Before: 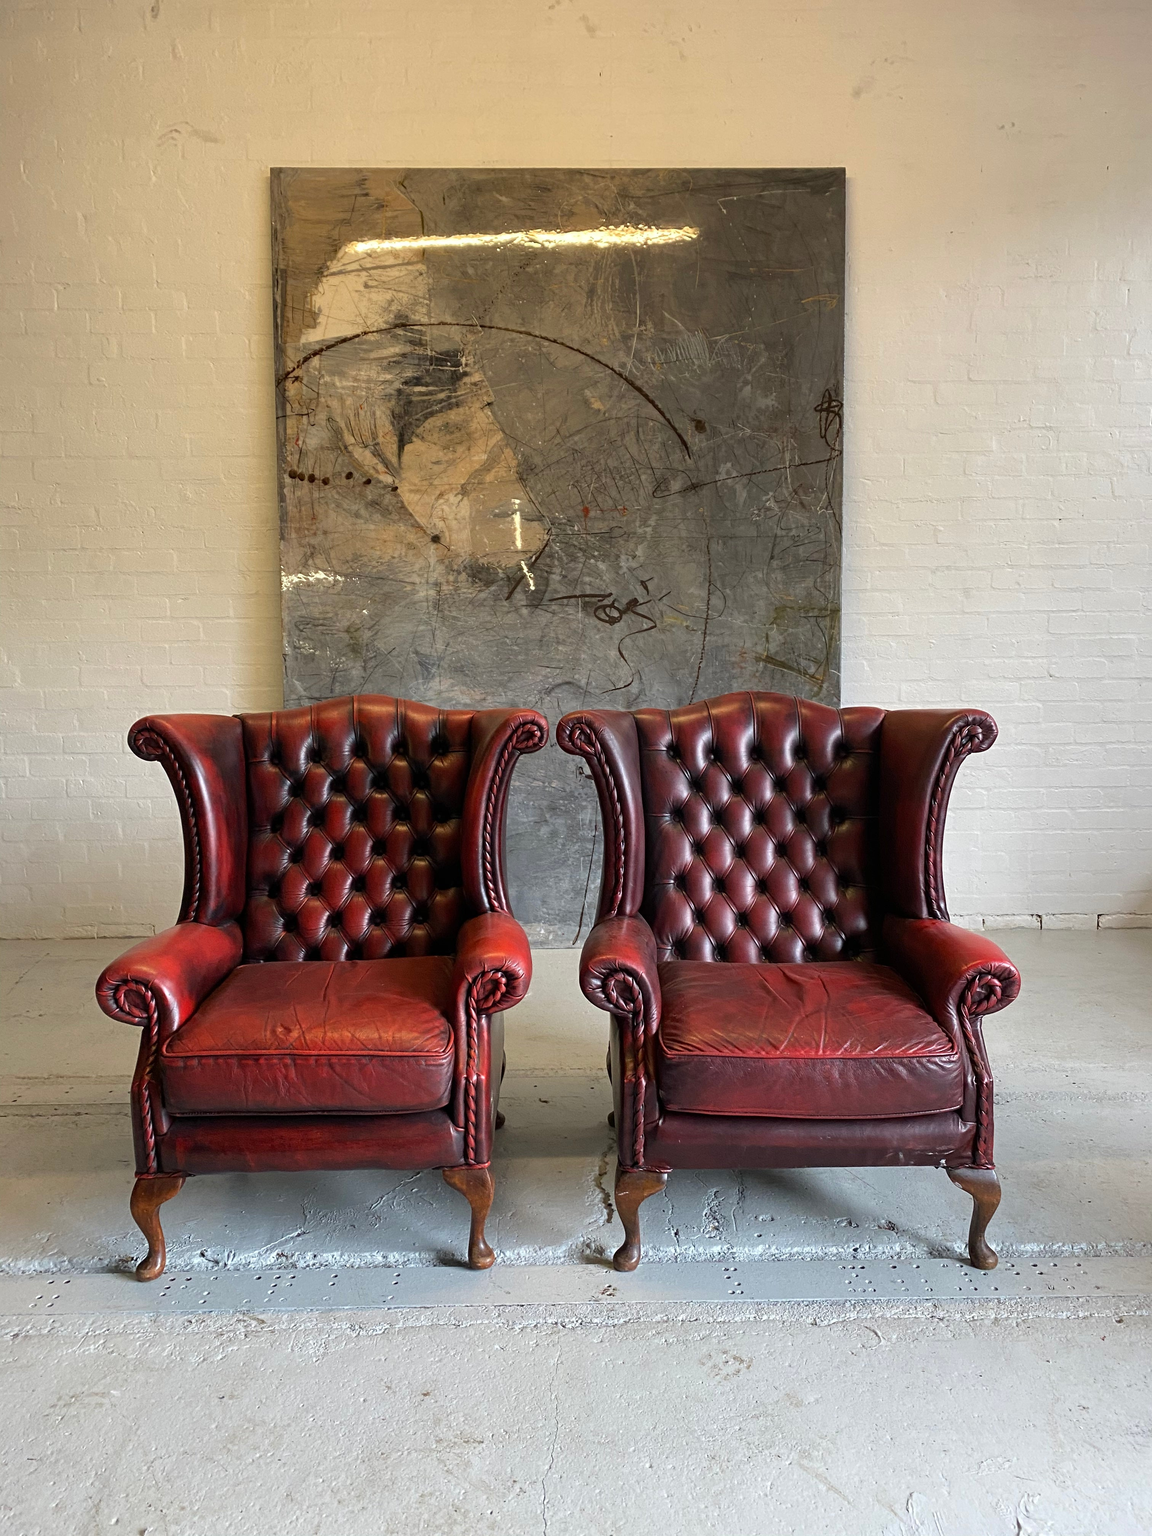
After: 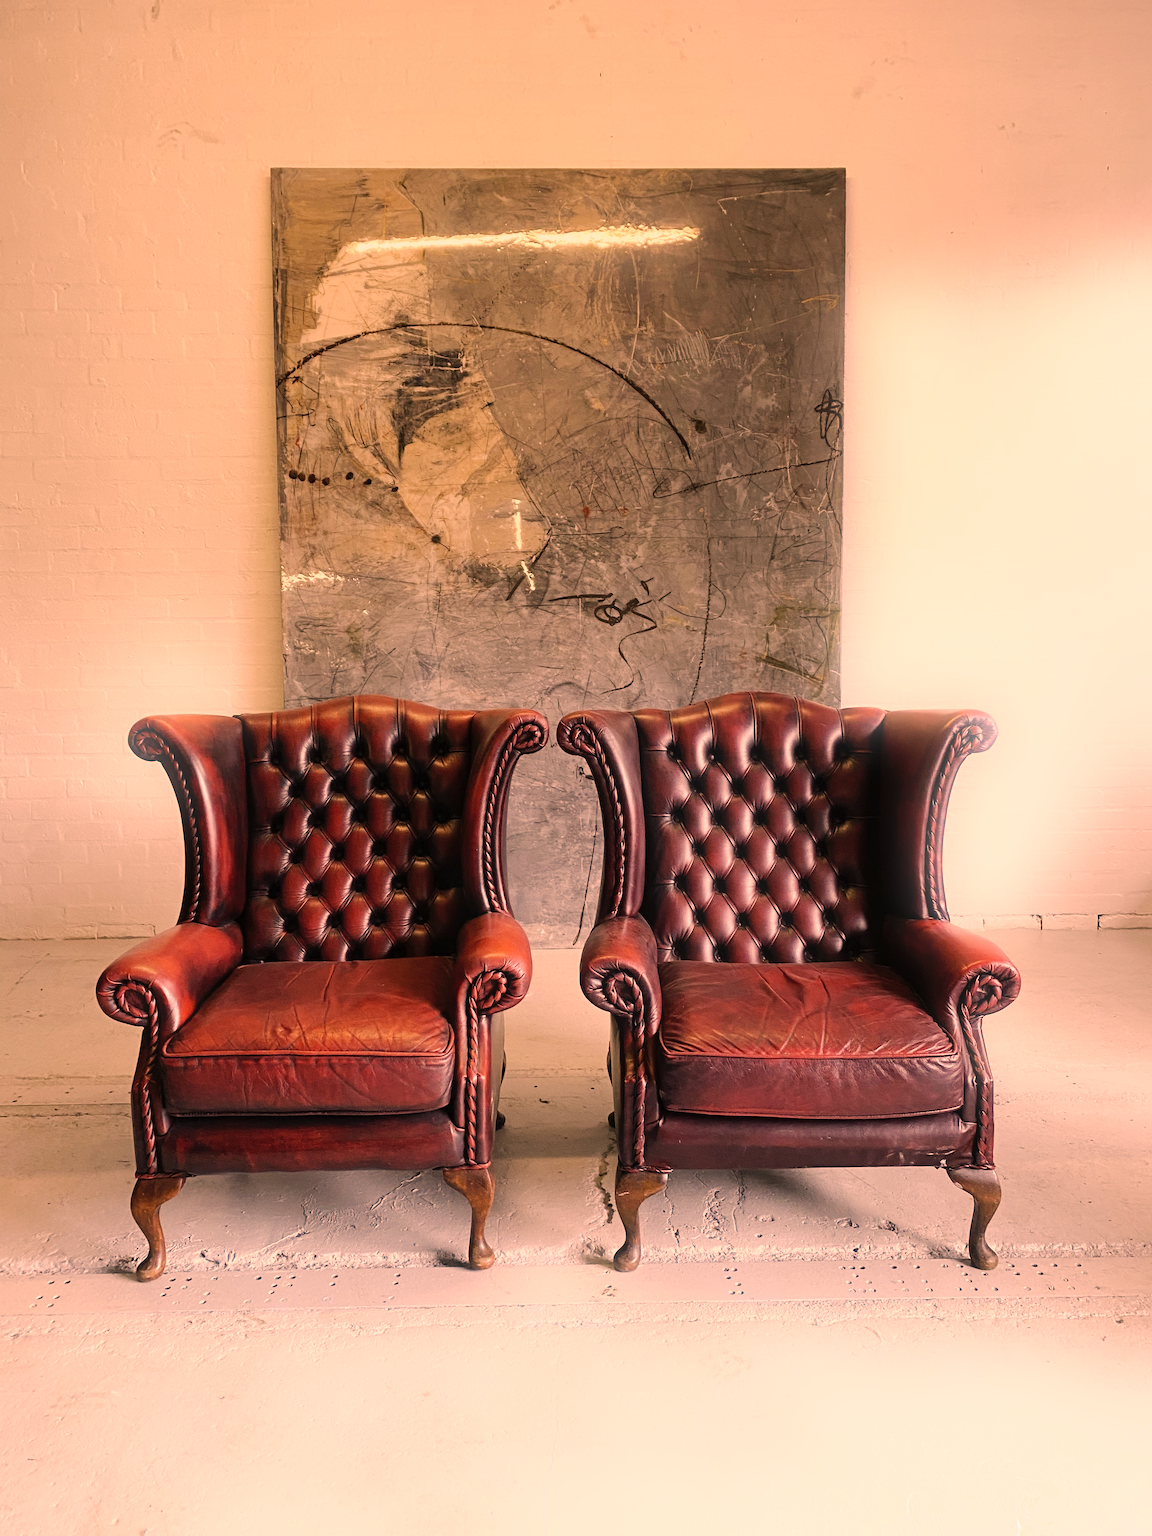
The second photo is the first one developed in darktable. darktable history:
bloom: size 16%, threshold 98%, strength 20%
color correction: highlights a* 40, highlights b* 40, saturation 0.69
tone curve: curves: ch0 [(0, 0) (0.003, 0.012) (0.011, 0.02) (0.025, 0.032) (0.044, 0.046) (0.069, 0.06) (0.1, 0.09) (0.136, 0.133) (0.177, 0.182) (0.224, 0.247) (0.277, 0.316) (0.335, 0.396) (0.399, 0.48) (0.468, 0.568) (0.543, 0.646) (0.623, 0.717) (0.709, 0.777) (0.801, 0.846) (0.898, 0.912) (1, 1)], preserve colors none
